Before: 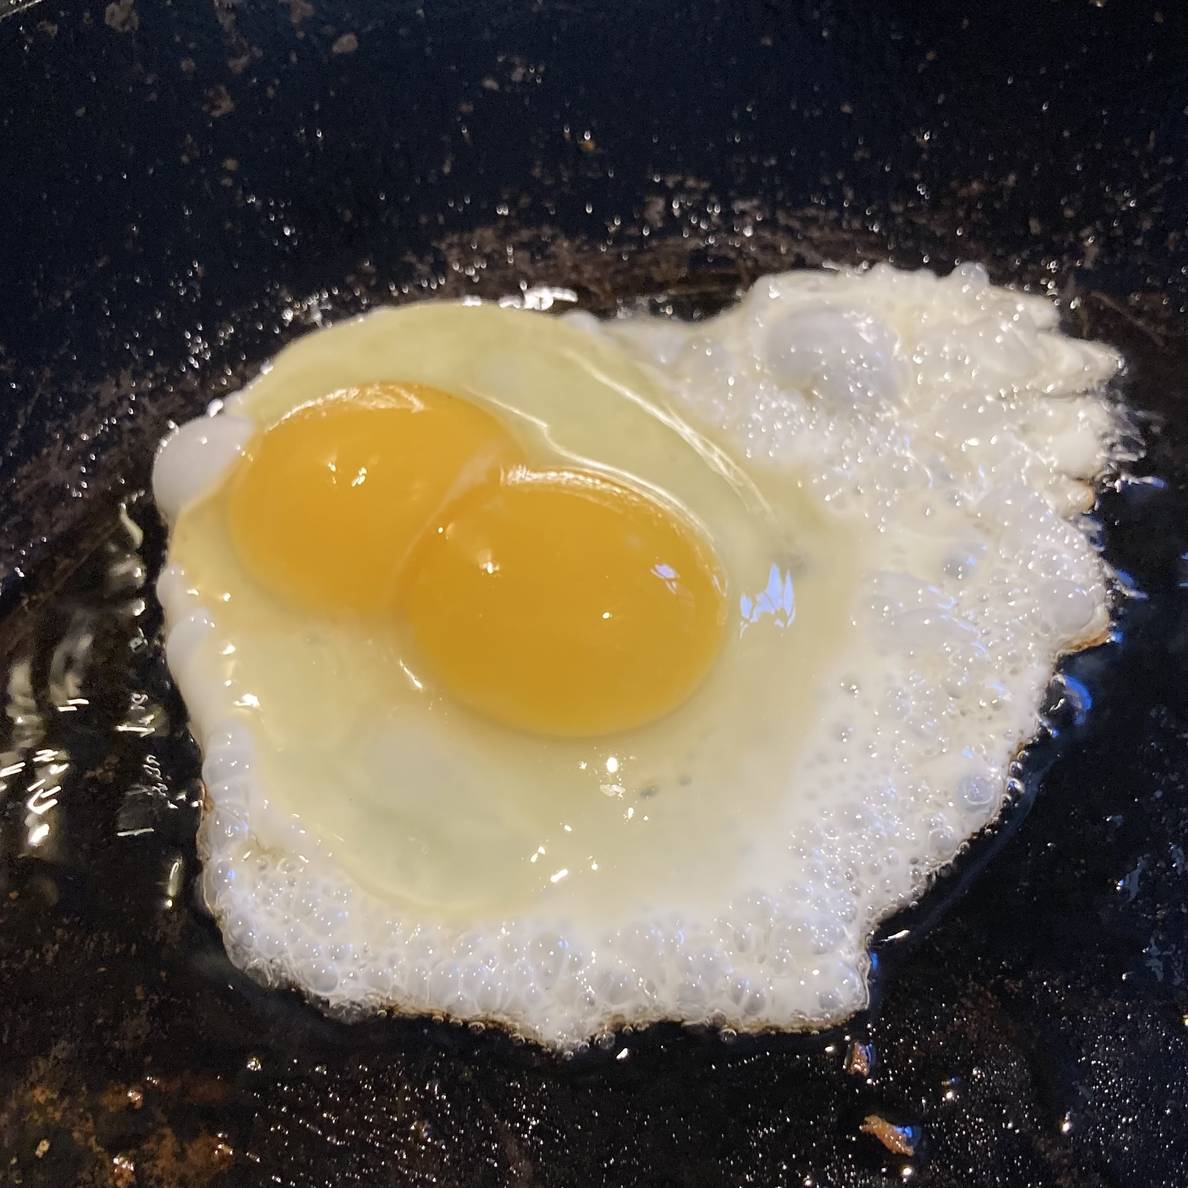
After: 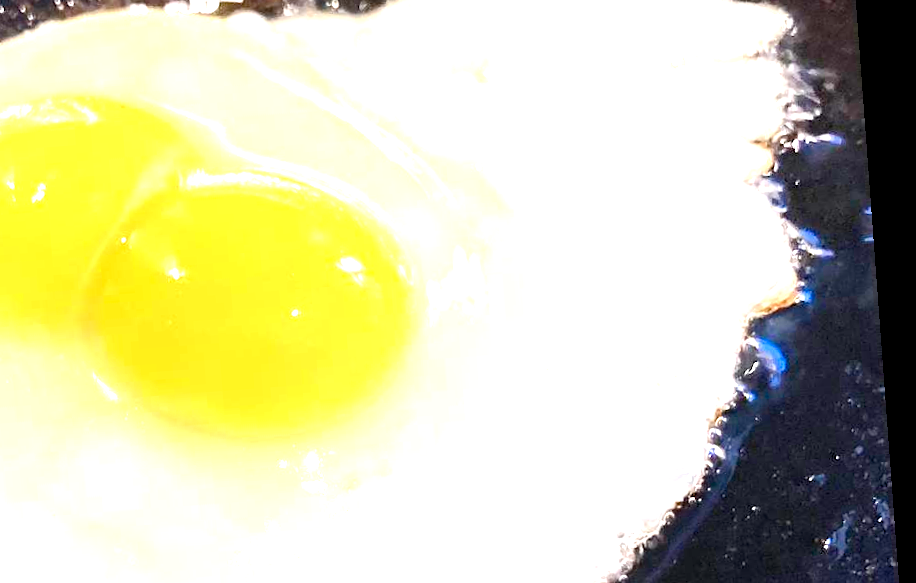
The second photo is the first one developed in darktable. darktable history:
color balance rgb: perceptual saturation grading › global saturation 20%, perceptual saturation grading › highlights -25%, perceptual saturation grading › shadows 25%
crop and rotate: left 27.938%, top 27.046%, bottom 27.046%
exposure: black level correction 0.001, exposure 1.735 EV, compensate highlight preservation false
rotate and perspective: rotation -4.25°, automatic cropping off
